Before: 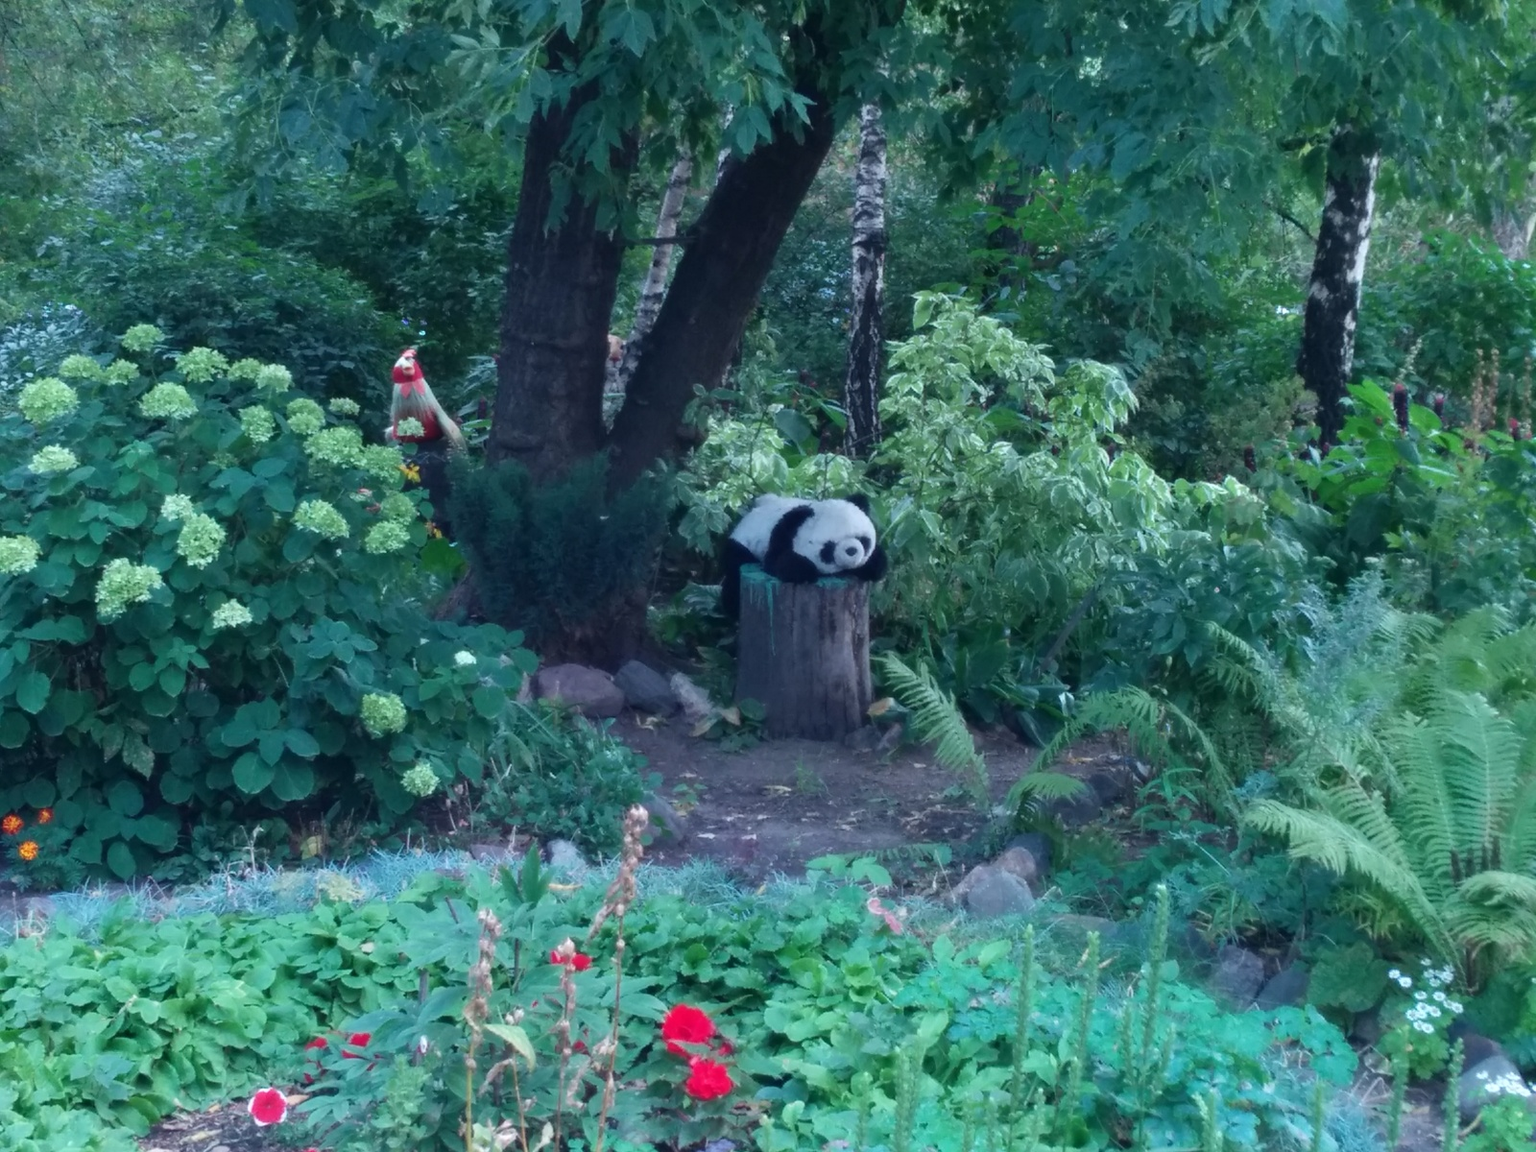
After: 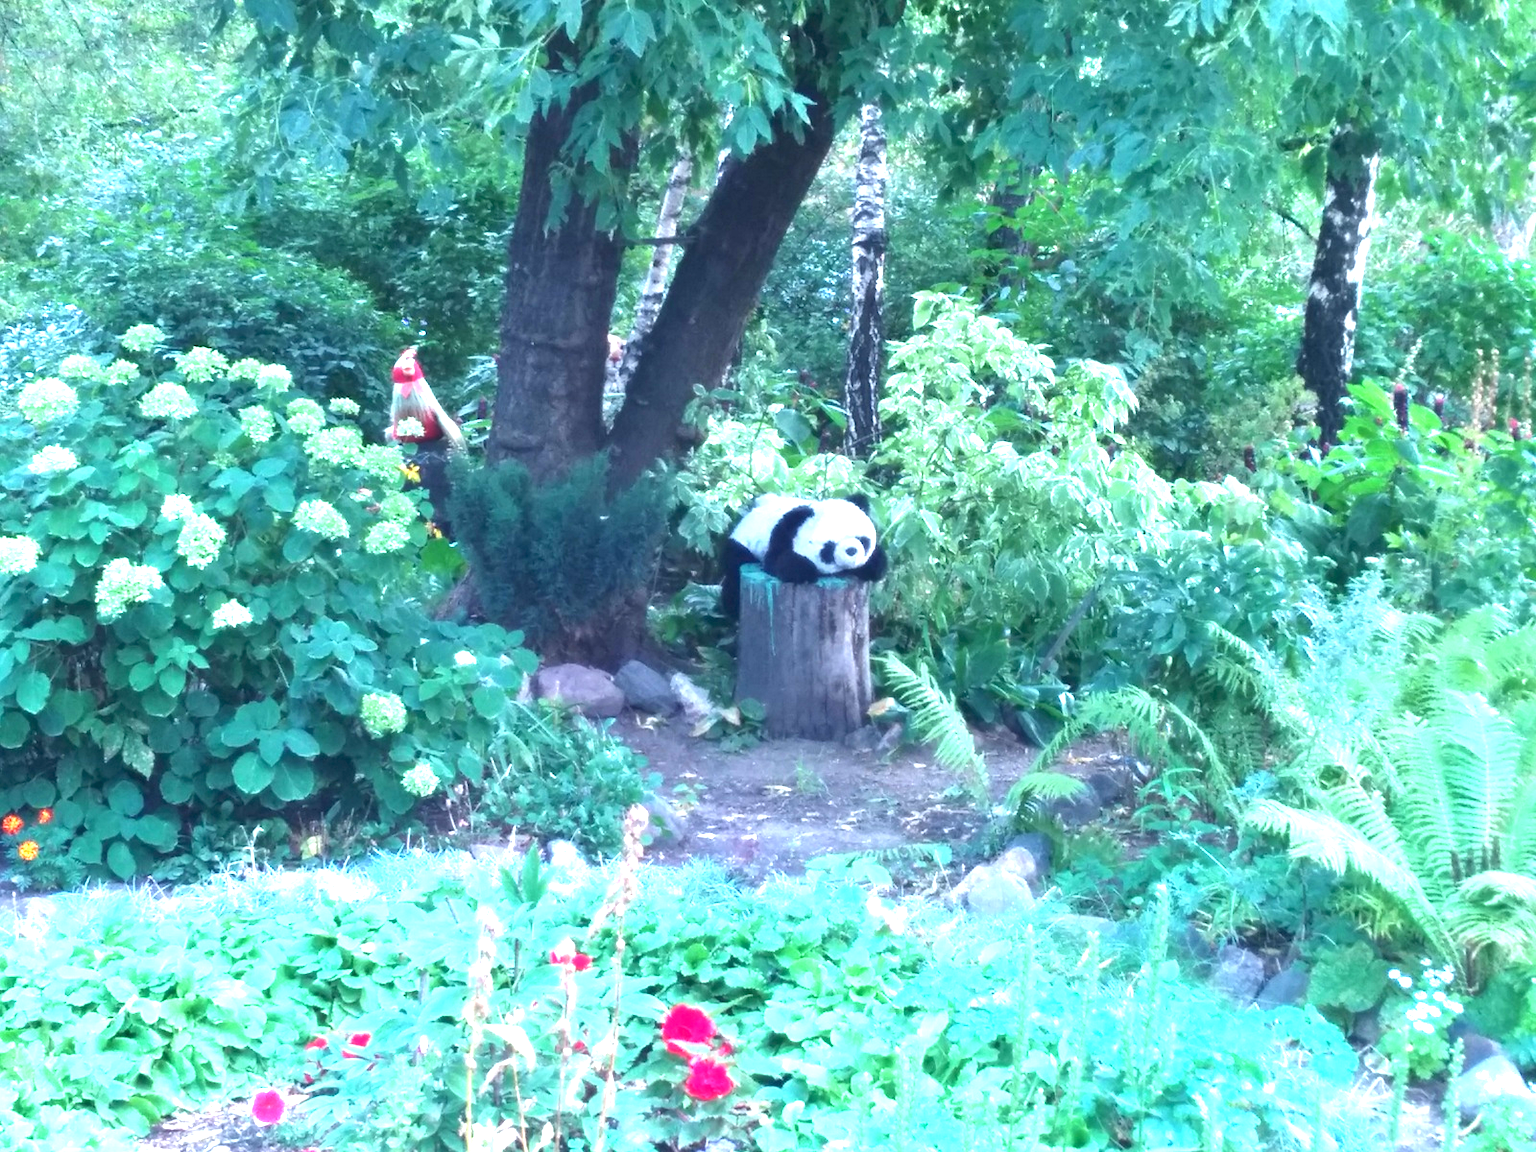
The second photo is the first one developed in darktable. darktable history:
exposure: exposure 1.991 EV, compensate exposure bias true, compensate highlight preservation false
